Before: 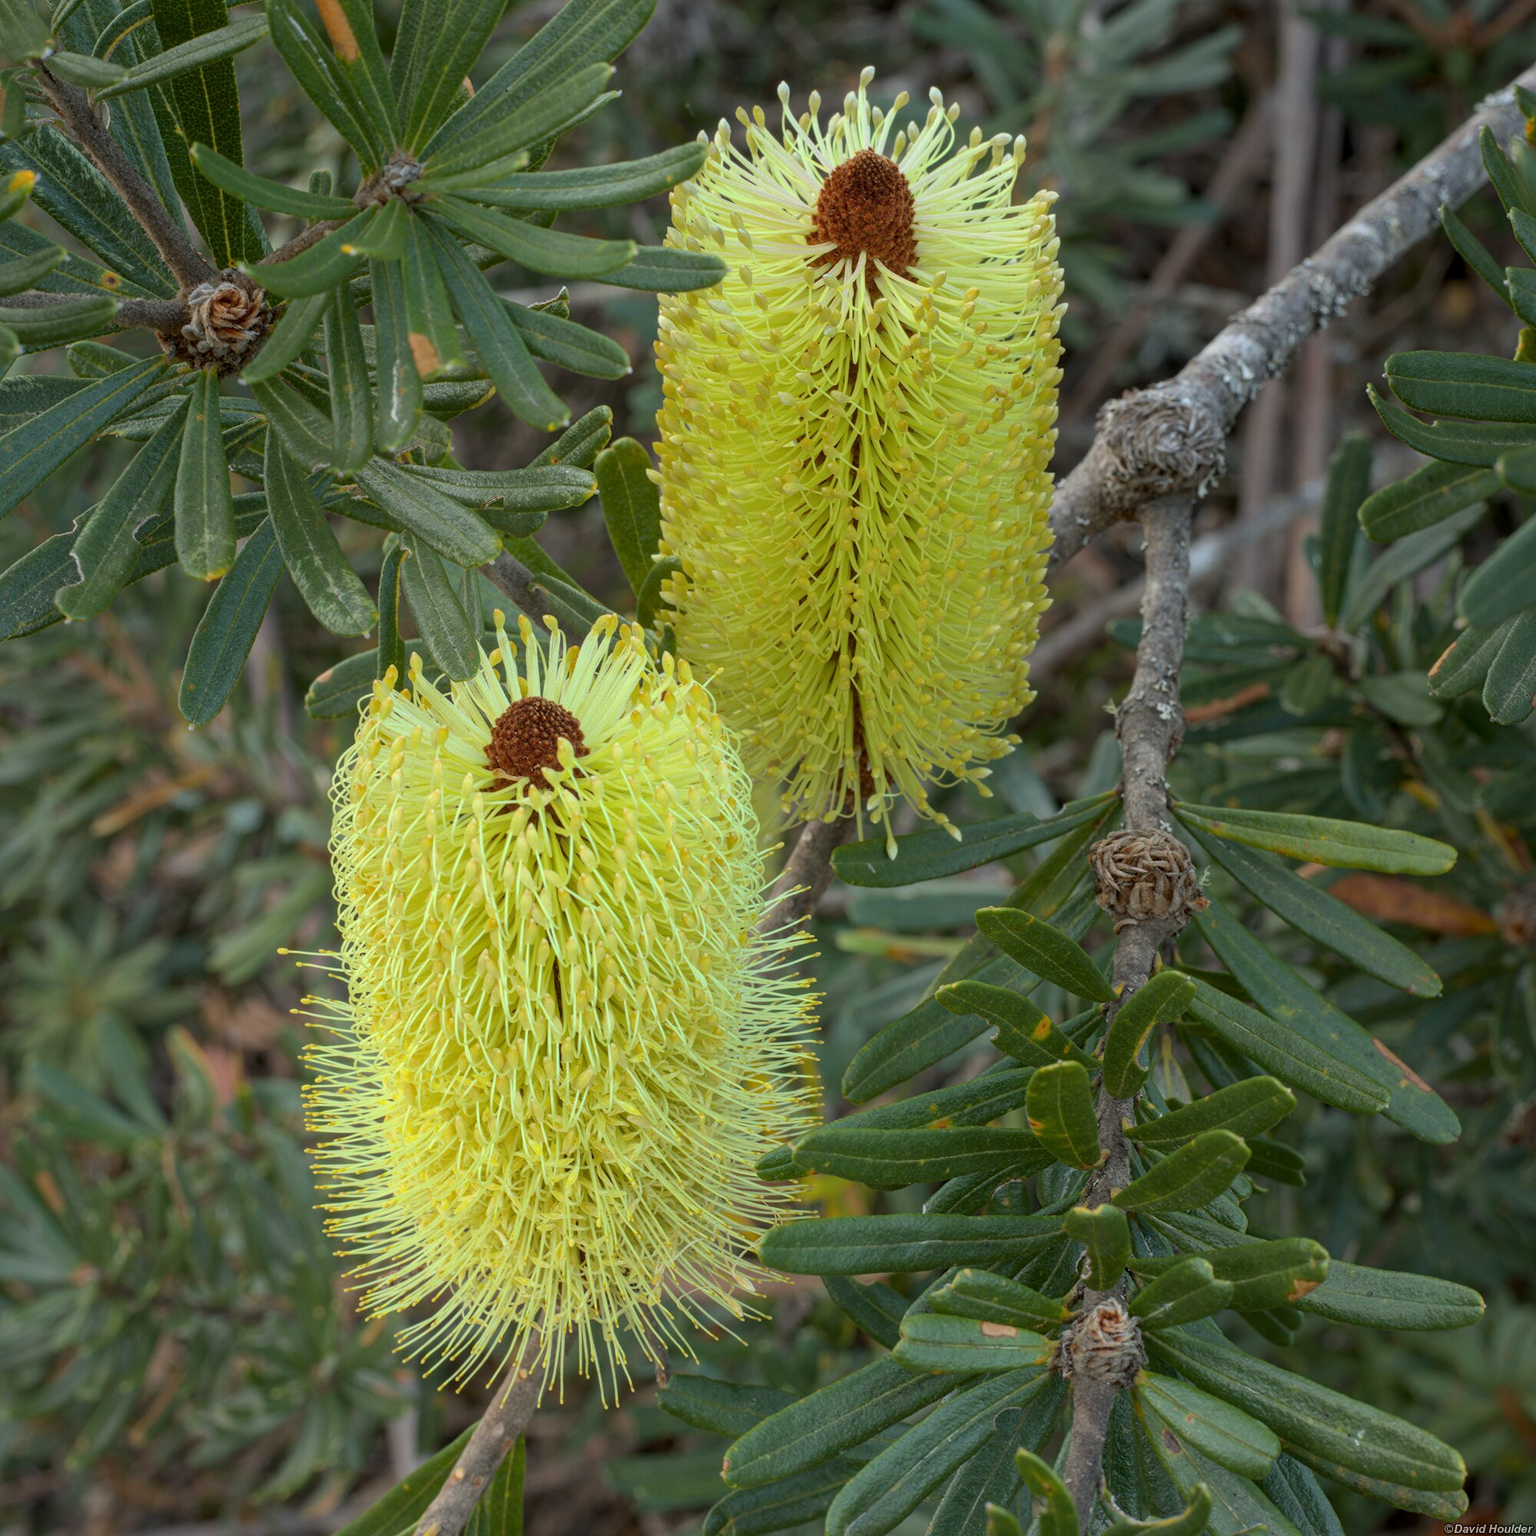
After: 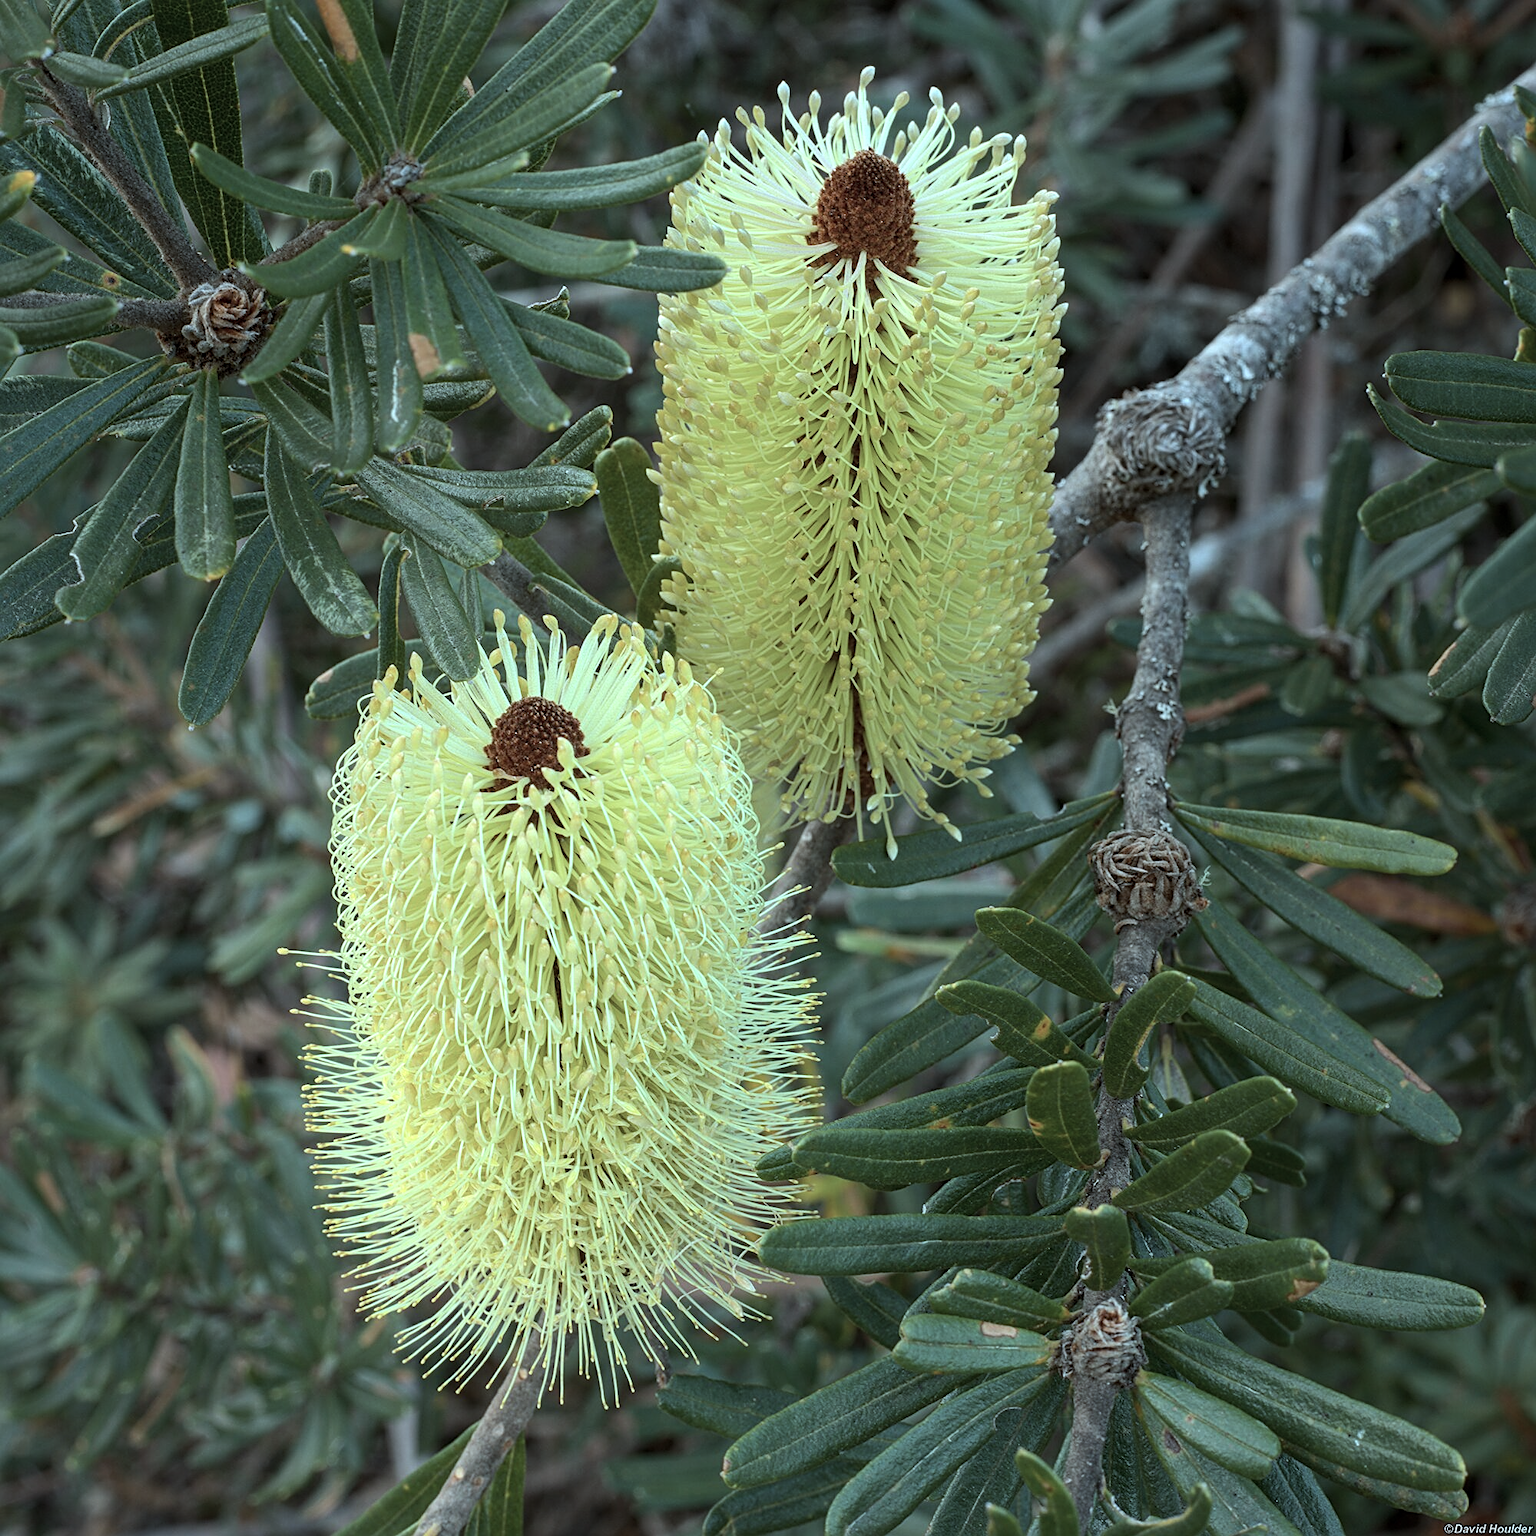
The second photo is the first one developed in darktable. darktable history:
tone equalizer: -8 EV -0.417 EV, -7 EV -0.389 EV, -6 EV -0.333 EV, -5 EV -0.222 EV, -3 EV 0.222 EV, -2 EV 0.333 EV, -1 EV 0.389 EV, +0 EV 0.417 EV, edges refinement/feathering 500, mask exposure compensation -1.57 EV, preserve details no
sharpen: on, module defaults
color correction: highlights a* -12.64, highlights b* -18.1, saturation 0.7
